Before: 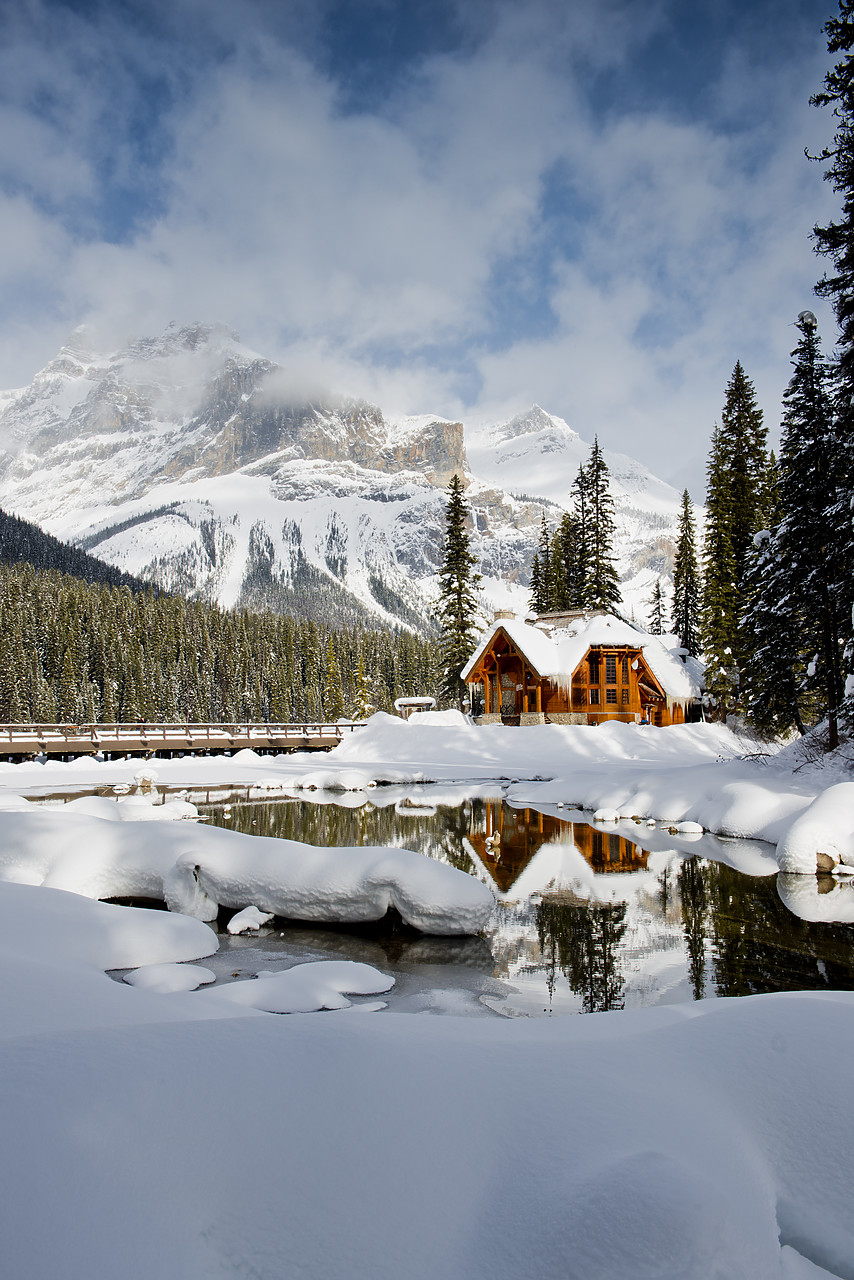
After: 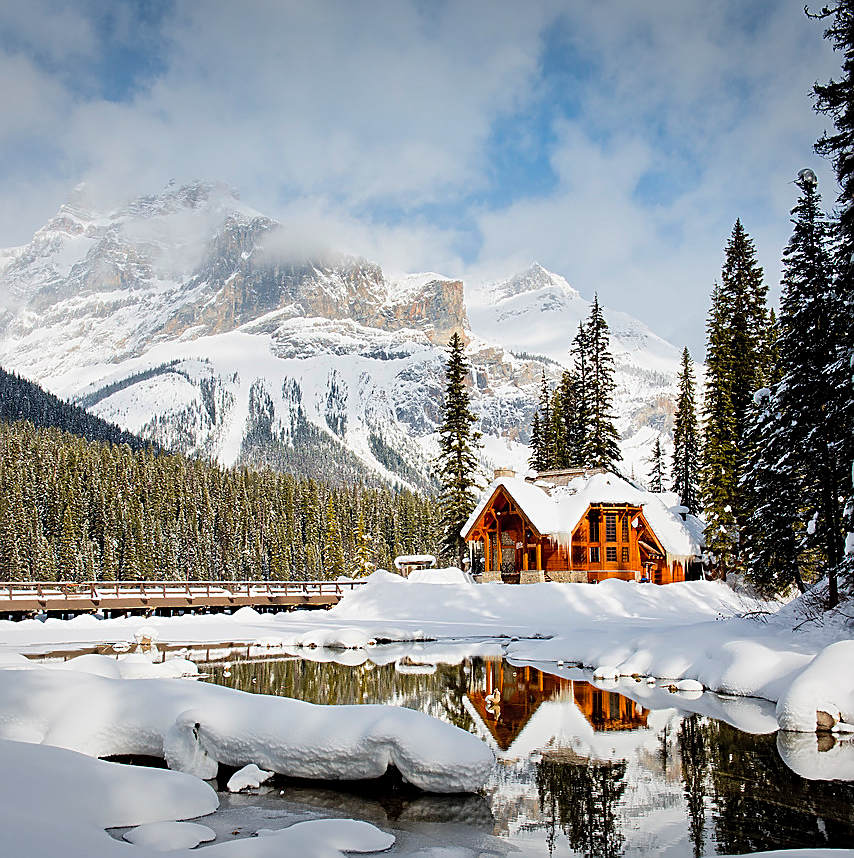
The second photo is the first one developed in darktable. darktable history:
sharpen: amount 0.589
contrast brightness saturation: brightness 0.09, saturation 0.19
vignetting: fall-off start 101%, brightness -0.194, saturation -0.299, width/height ratio 1.309, unbound false
crop: top 11.148%, bottom 21.811%
